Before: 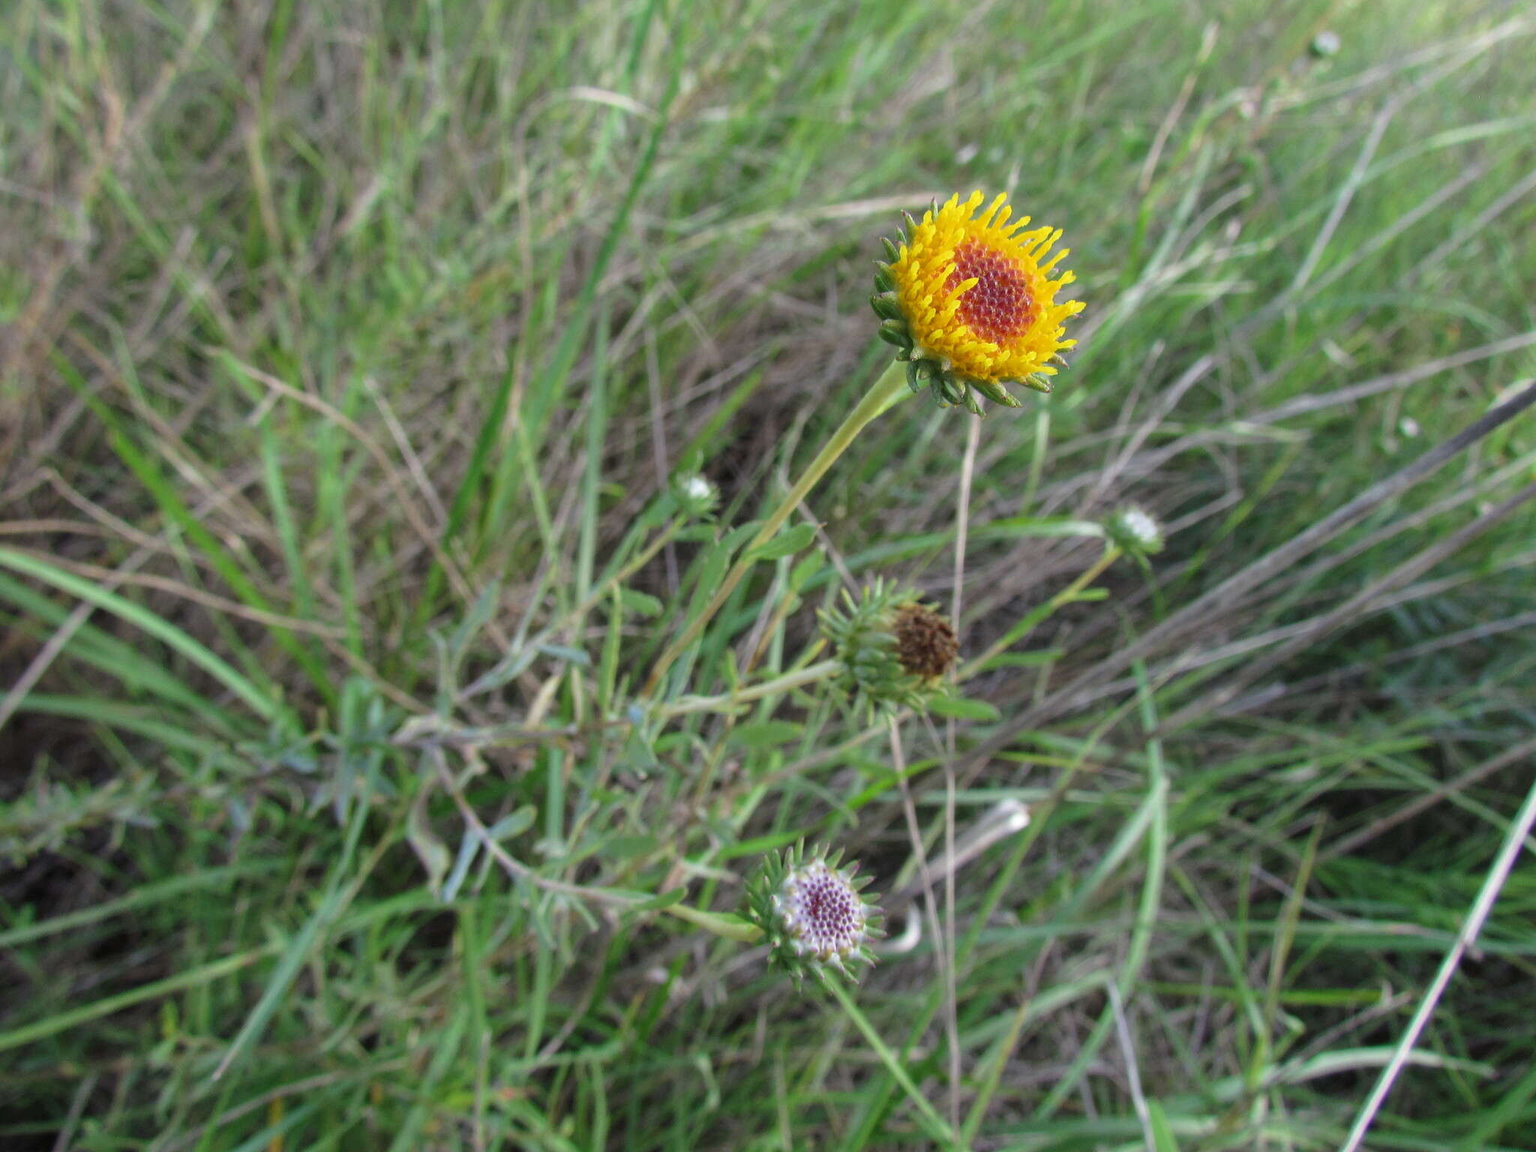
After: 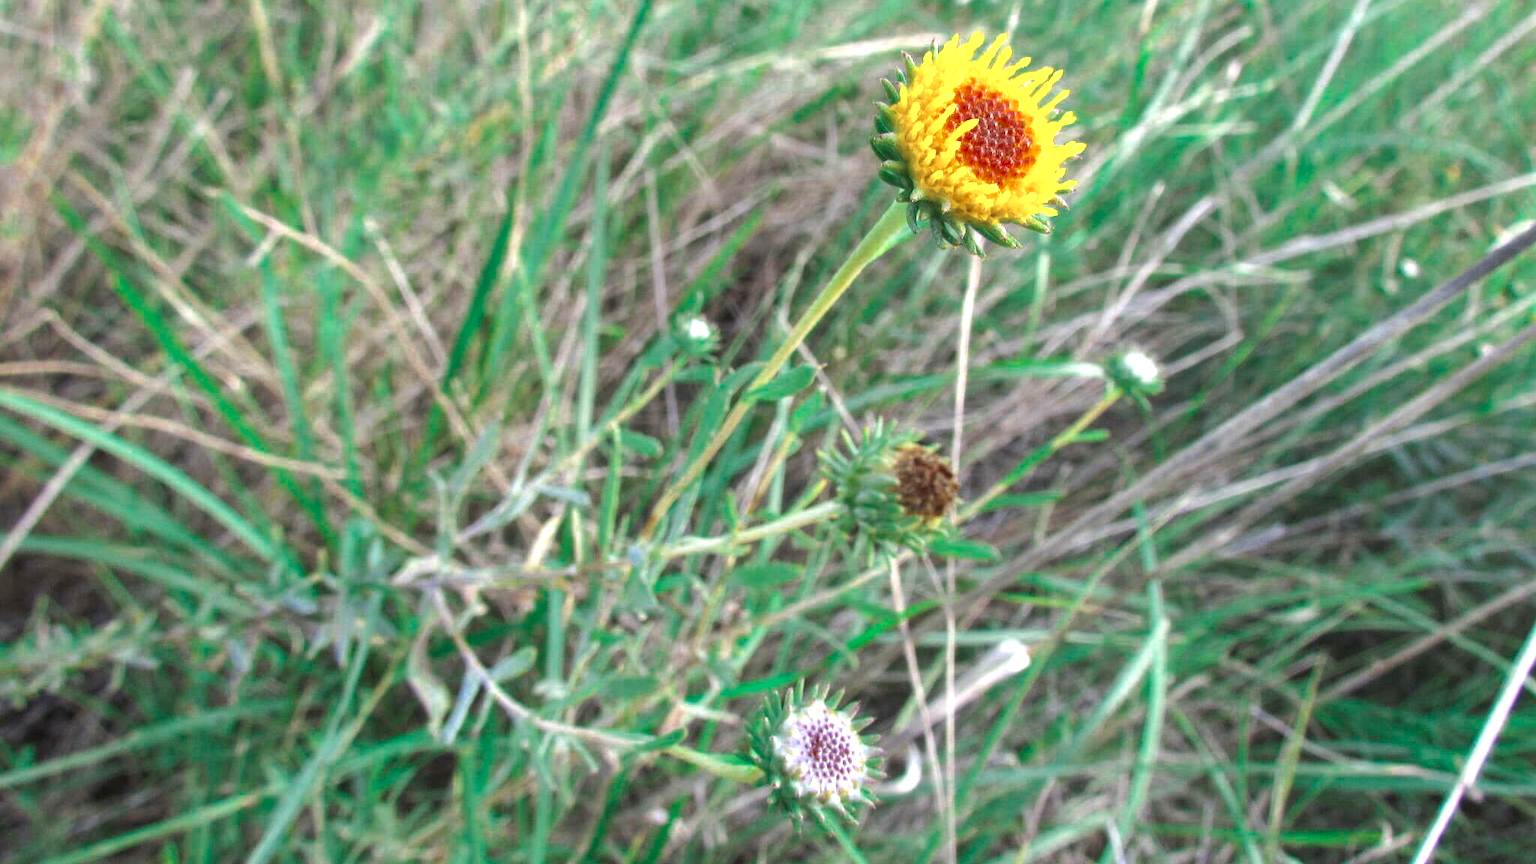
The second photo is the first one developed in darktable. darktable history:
color zones: curves: ch0 [(0, 0.5) (0.125, 0.4) (0.25, 0.5) (0.375, 0.4) (0.5, 0.4) (0.625, 0.35) (0.75, 0.35) (0.875, 0.5)]; ch1 [(0, 0.35) (0.125, 0.45) (0.25, 0.35) (0.375, 0.35) (0.5, 0.35) (0.625, 0.35) (0.75, 0.45) (0.875, 0.35)]; ch2 [(0, 0.6) (0.125, 0.5) (0.25, 0.5) (0.375, 0.6) (0.5, 0.6) (0.625, 0.5) (0.75, 0.5) (0.875, 0.5)]
color balance rgb: perceptual saturation grading › global saturation 20%, global vibrance 20%
exposure: black level correction 0, exposure 1.1 EV, compensate exposure bias true, compensate highlight preservation false
crop: top 13.819%, bottom 11.169%
